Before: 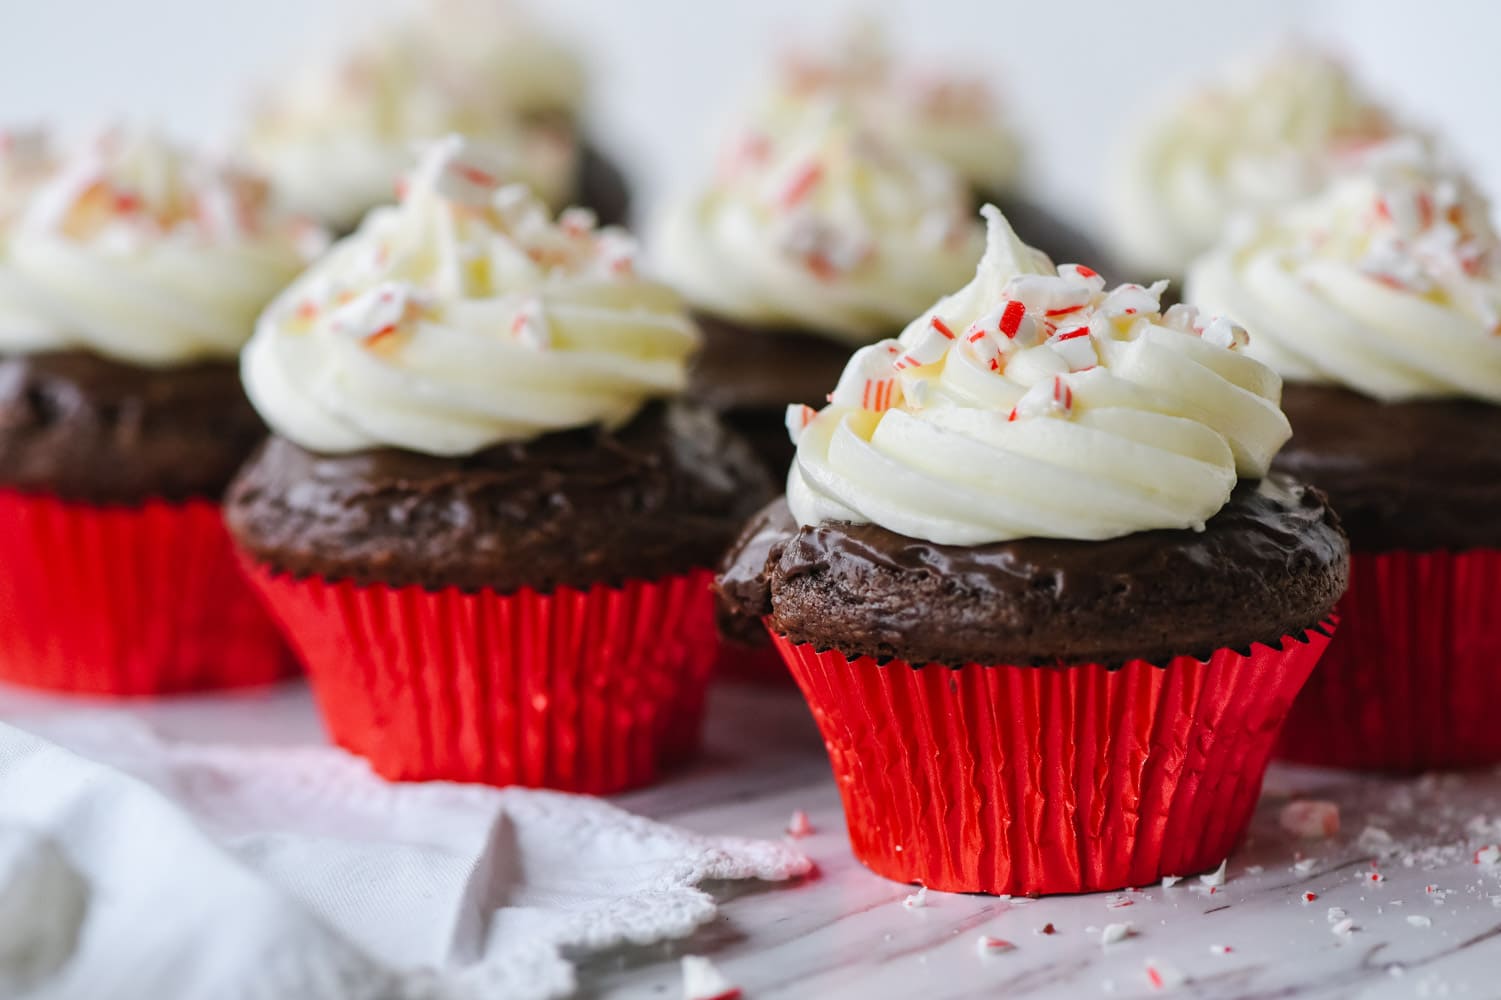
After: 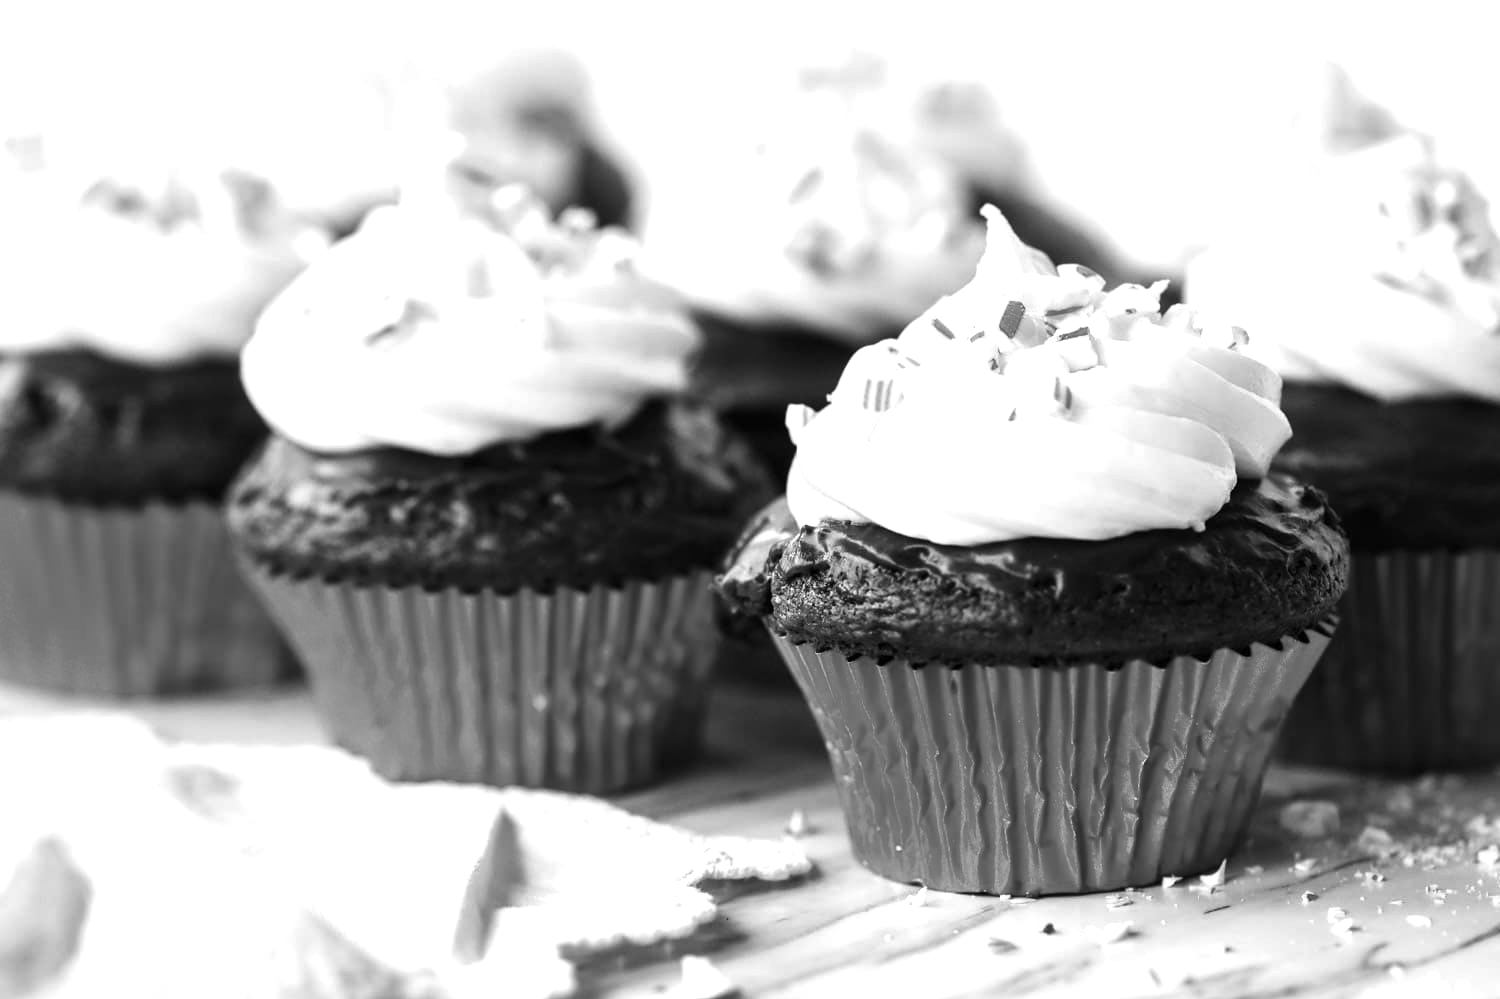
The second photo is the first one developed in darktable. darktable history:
monochrome: a 16.06, b 15.48, size 1
exposure: black level correction -0.005, exposure 1.002 EV, compensate highlight preservation false
levels: levels [0.116, 0.574, 1]
